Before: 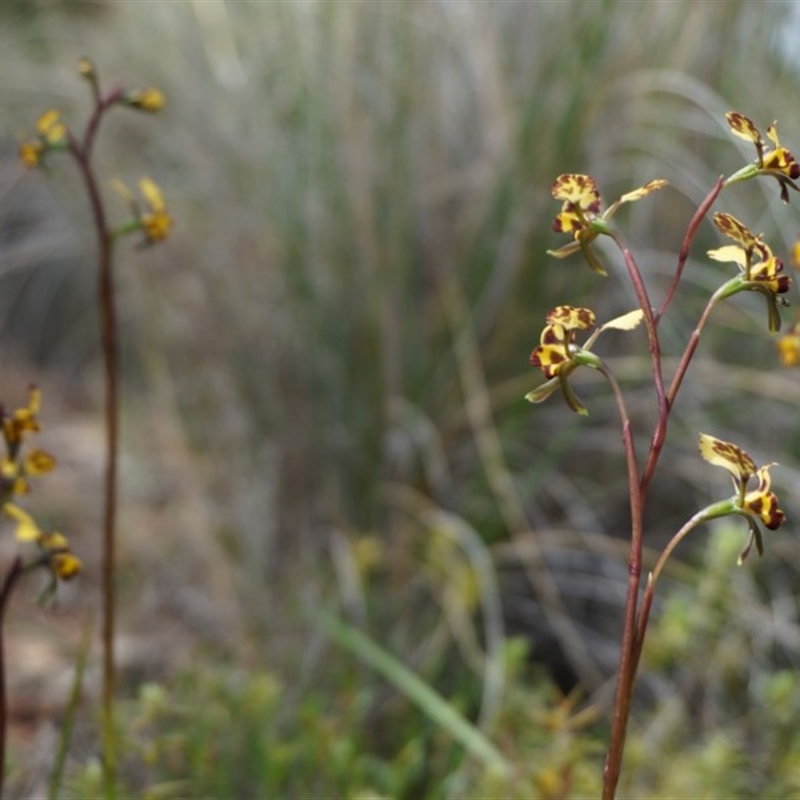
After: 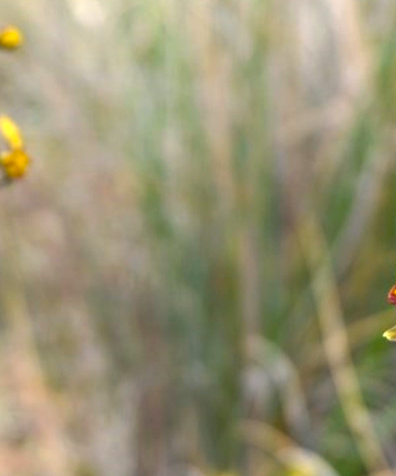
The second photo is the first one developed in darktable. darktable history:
exposure: black level correction 0, exposure 1.126 EV, compensate highlight preservation false
color correction: highlights a* 5.35, highlights b* 5.34, shadows a* -3.94, shadows b* -5.2
crop: left 17.765%, top 7.78%, right 32.687%, bottom 32.627%
color balance rgb: linear chroma grading › global chroma 14.547%, perceptual saturation grading › global saturation 6.153%, global vibrance 20%
